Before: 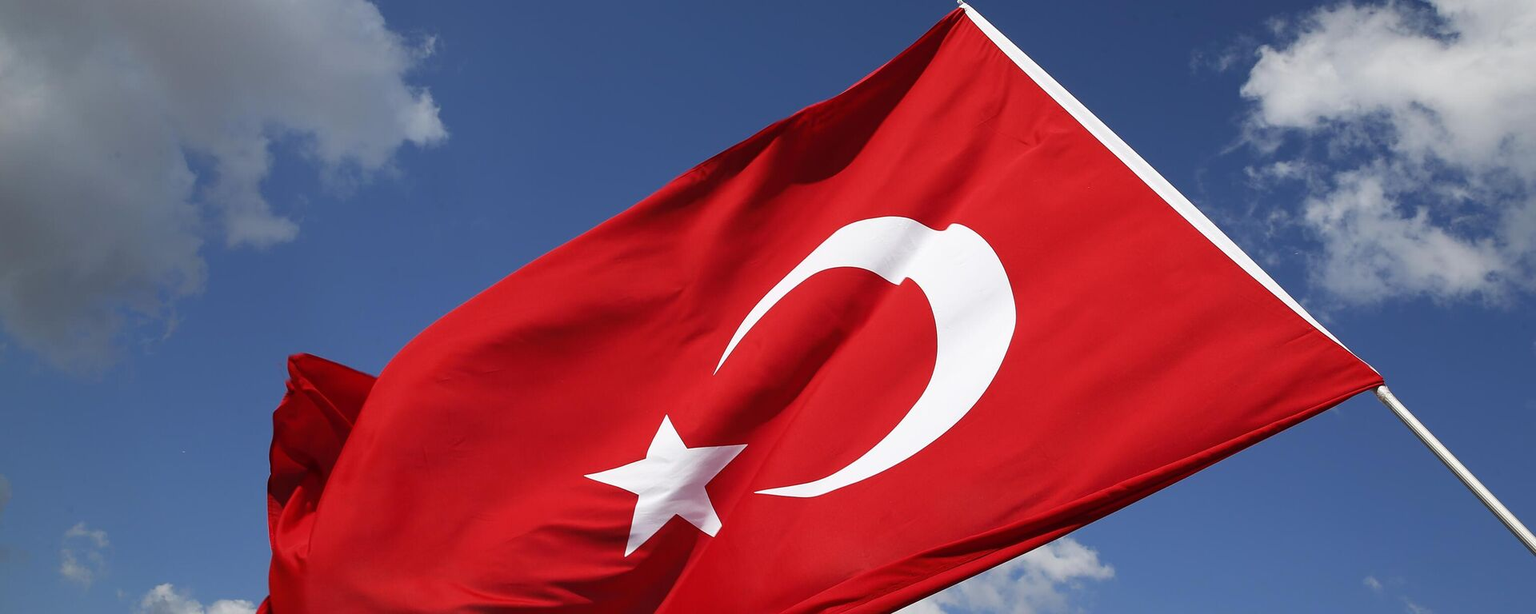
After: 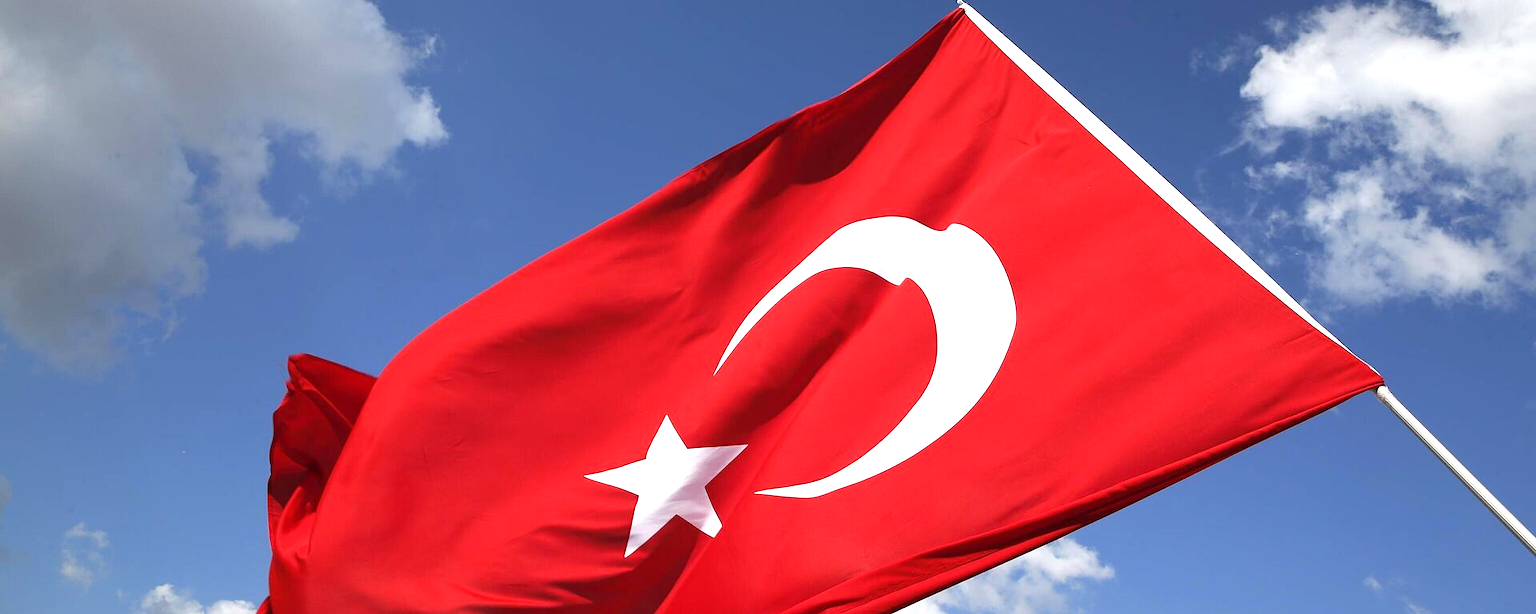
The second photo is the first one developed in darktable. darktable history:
exposure: exposure 0.78 EV, compensate exposure bias true, compensate highlight preservation false
